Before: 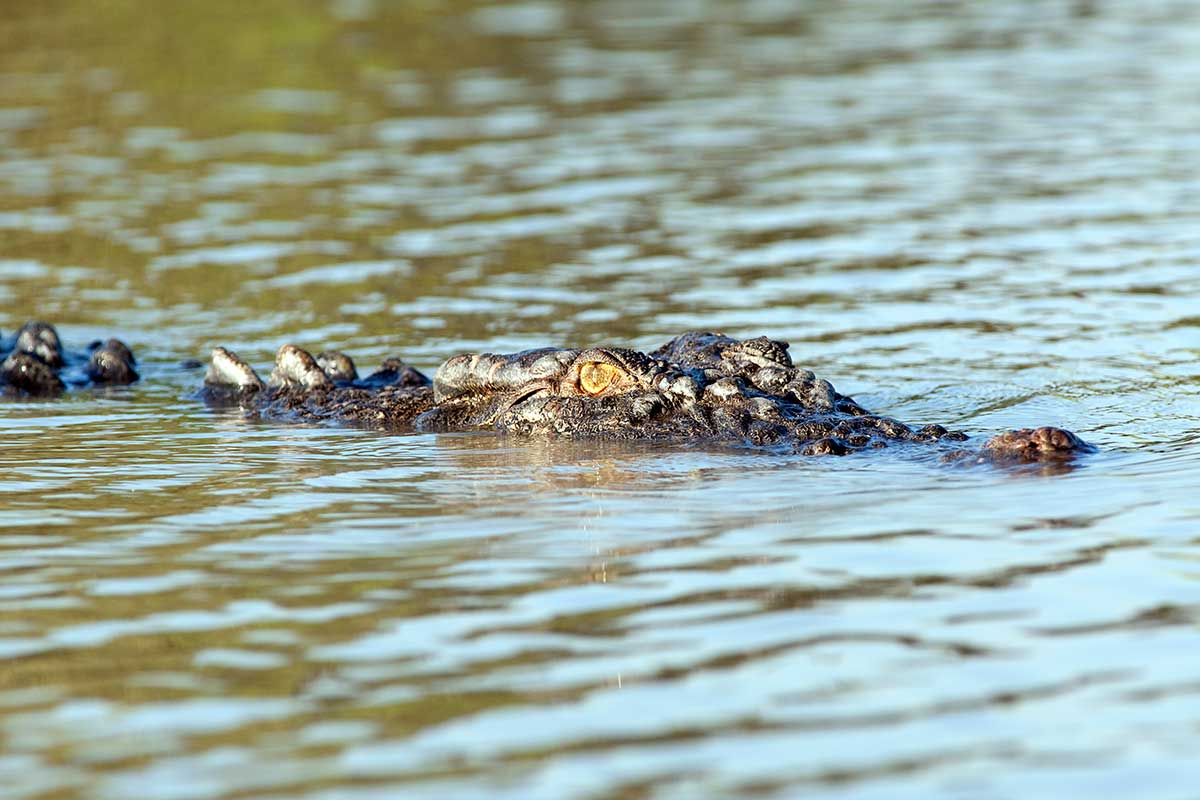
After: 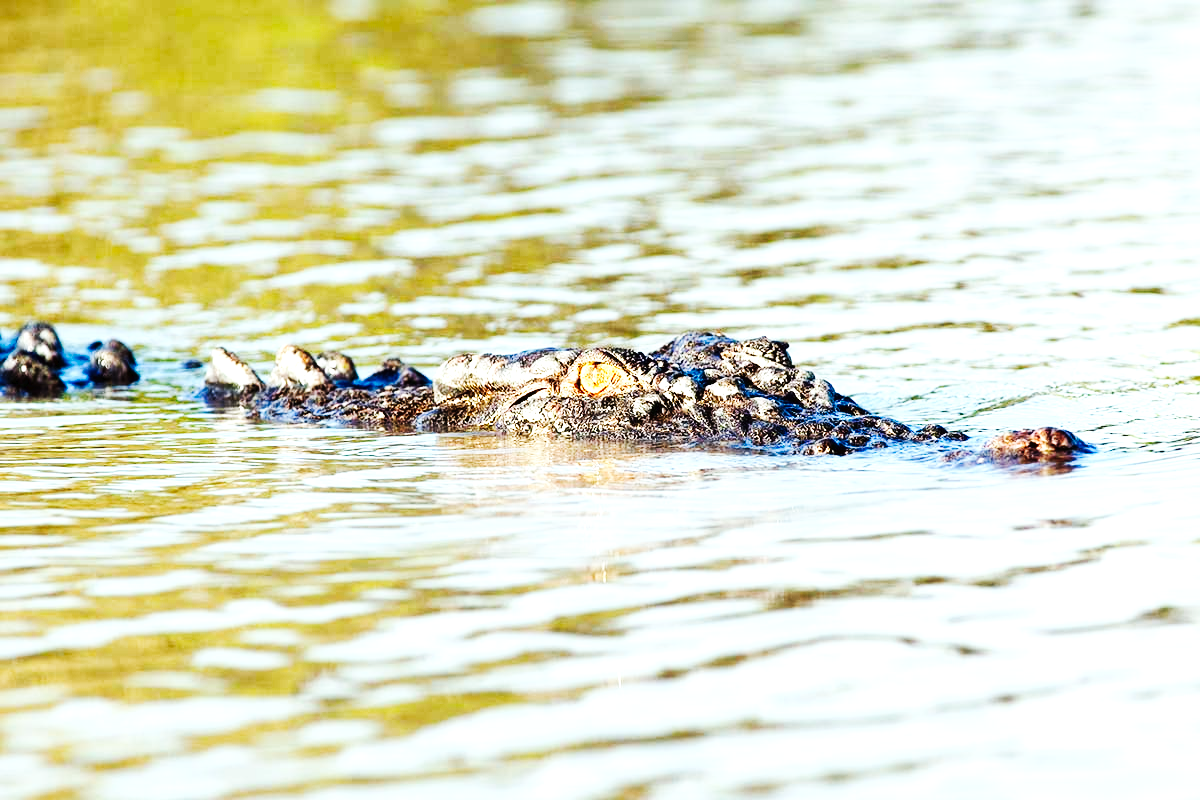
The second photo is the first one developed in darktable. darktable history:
tone curve: curves: ch0 [(0, 0) (0.003, 0.012) (0.011, 0.015) (0.025, 0.02) (0.044, 0.032) (0.069, 0.044) (0.1, 0.063) (0.136, 0.085) (0.177, 0.121) (0.224, 0.159) (0.277, 0.207) (0.335, 0.261) (0.399, 0.328) (0.468, 0.41) (0.543, 0.506) (0.623, 0.609) (0.709, 0.719) (0.801, 0.82) (0.898, 0.907) (1, 1)], preserve colors none
exposure: exposure 0.77 EV, compensate highlight preservation false
base curve: curves: ch0 [(0, 0) (0.032, 0.025) (0.121, 0.166) (0.206, 0.329) (0.605, 0.79) (1, 1)], preserve colors none
shadows and highlights: shadows 12, white point adjustment 1.2, highlights -0.36, soften with gaussian
